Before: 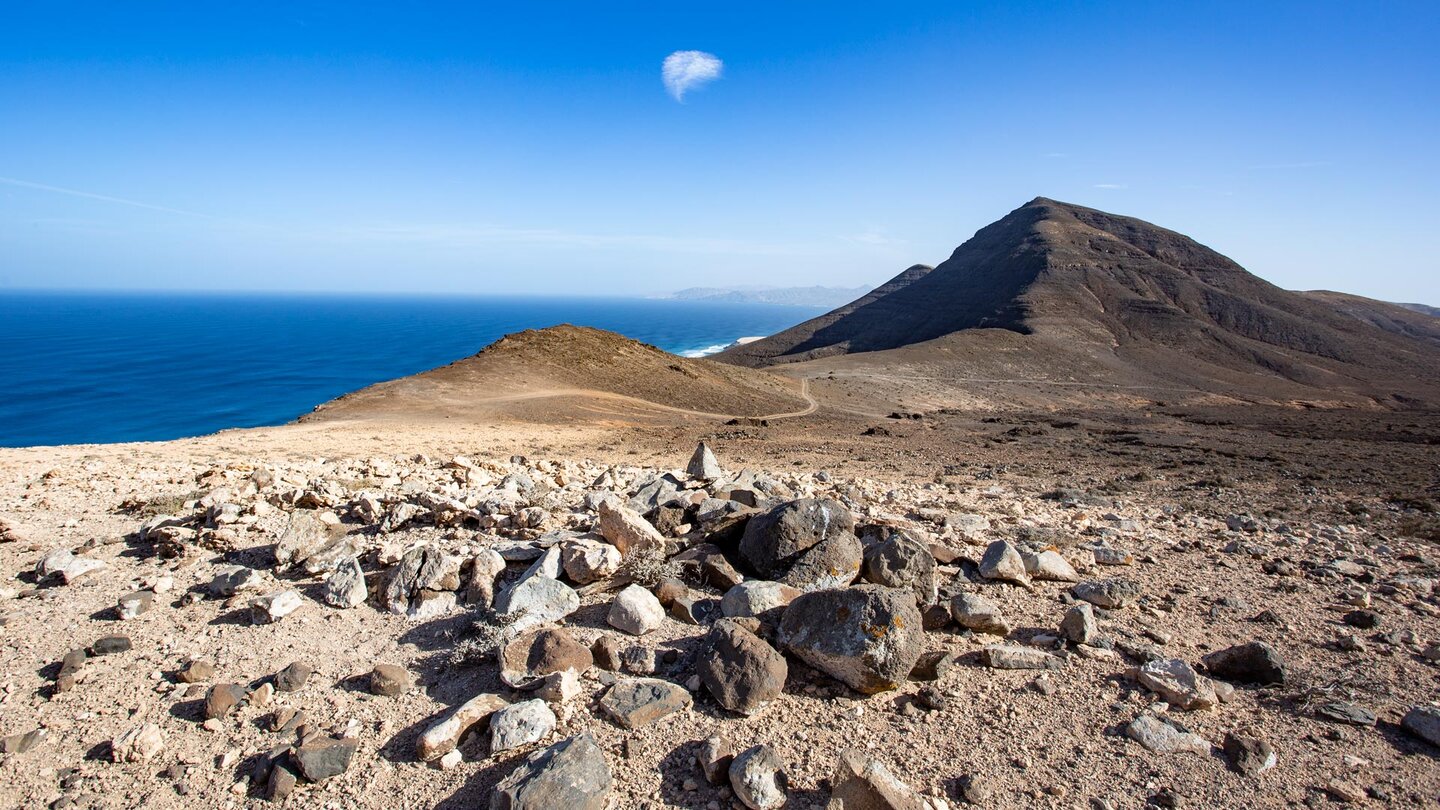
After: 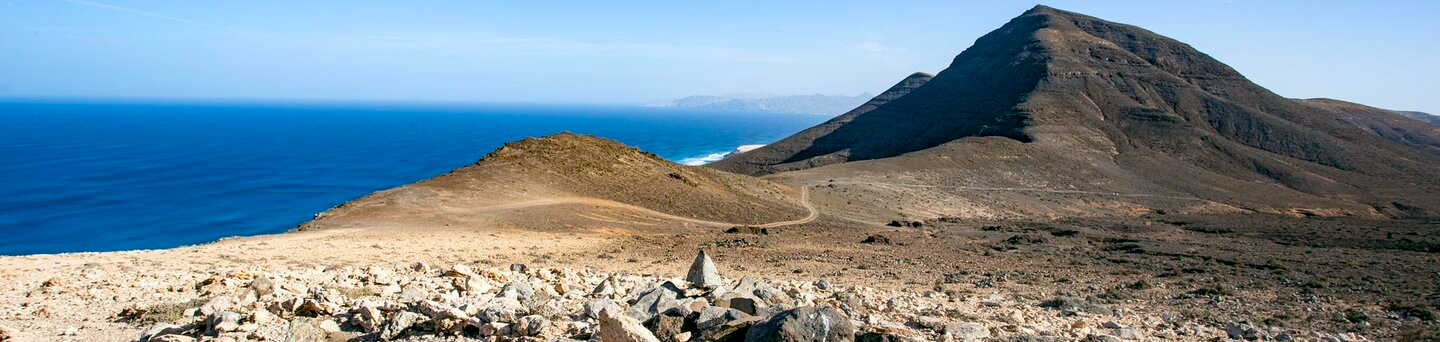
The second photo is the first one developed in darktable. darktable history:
crop and rotate: top 23.795%, bottom 33.861%
color balance rgb: shadows lift › chroma 0.782%, shadows lift › hue 115.17°, global offset › luminance -0.349%, global offset › chroma 0.117%, global offset › hue 164.32°, linear chroma grading › global chroma -1.187%, perceptual saturation grading › global saturation 8.571%, global vibrance 19.581%
